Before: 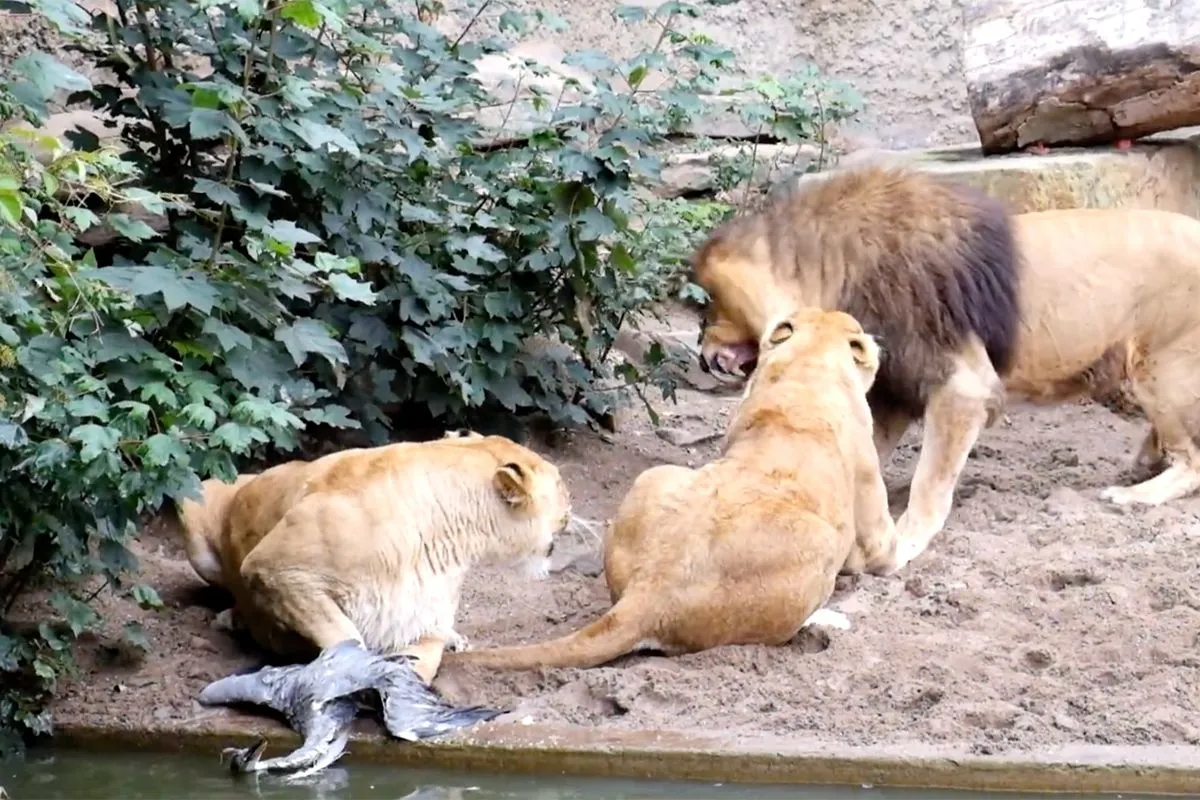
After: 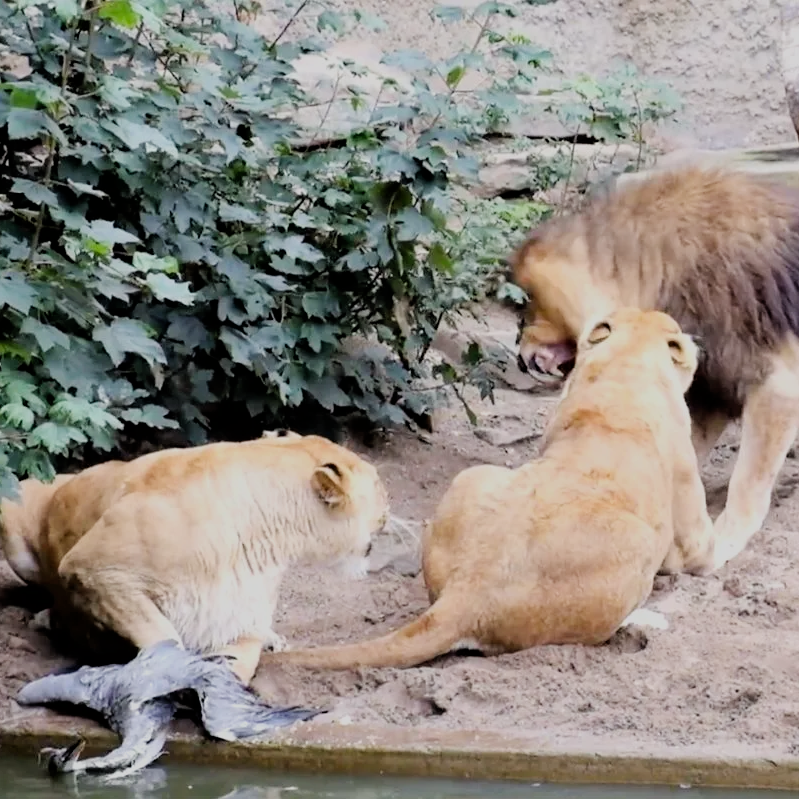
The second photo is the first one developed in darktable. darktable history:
filmic rgb: black relative exposure -7.65 EV, white relative exposure 4.56 EV, hardness 3.61
crop and rotate: left 15.193%, right 18.194%
